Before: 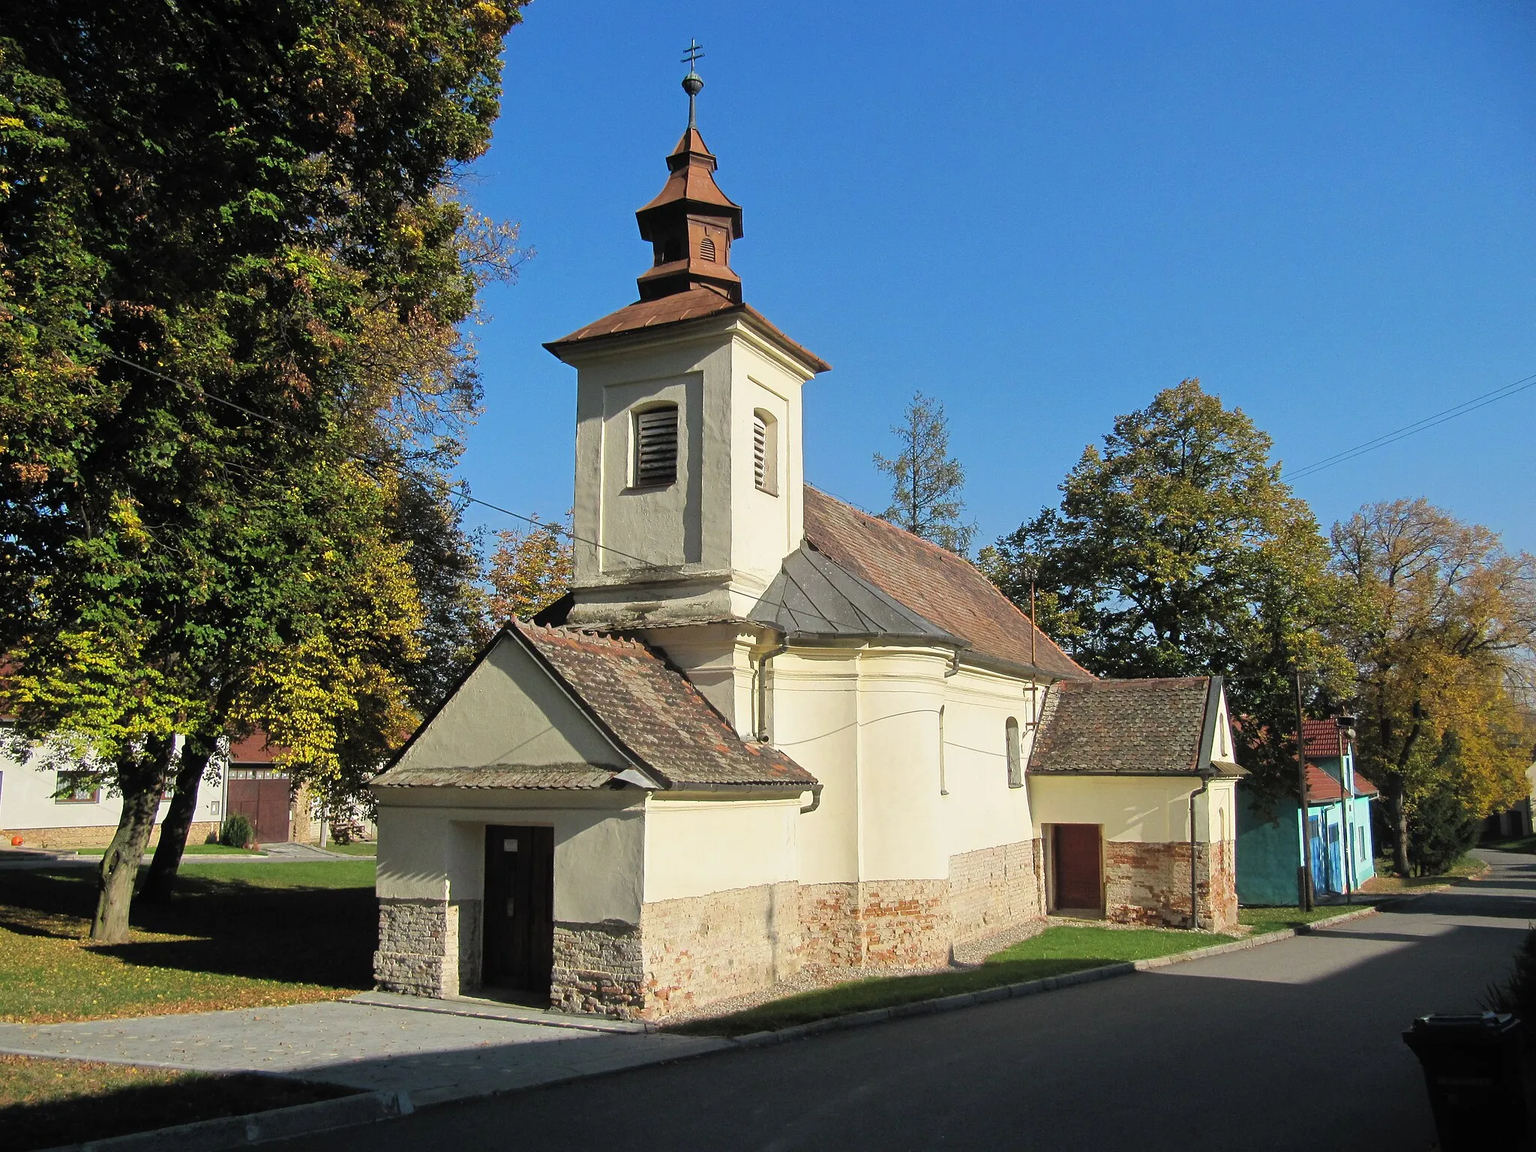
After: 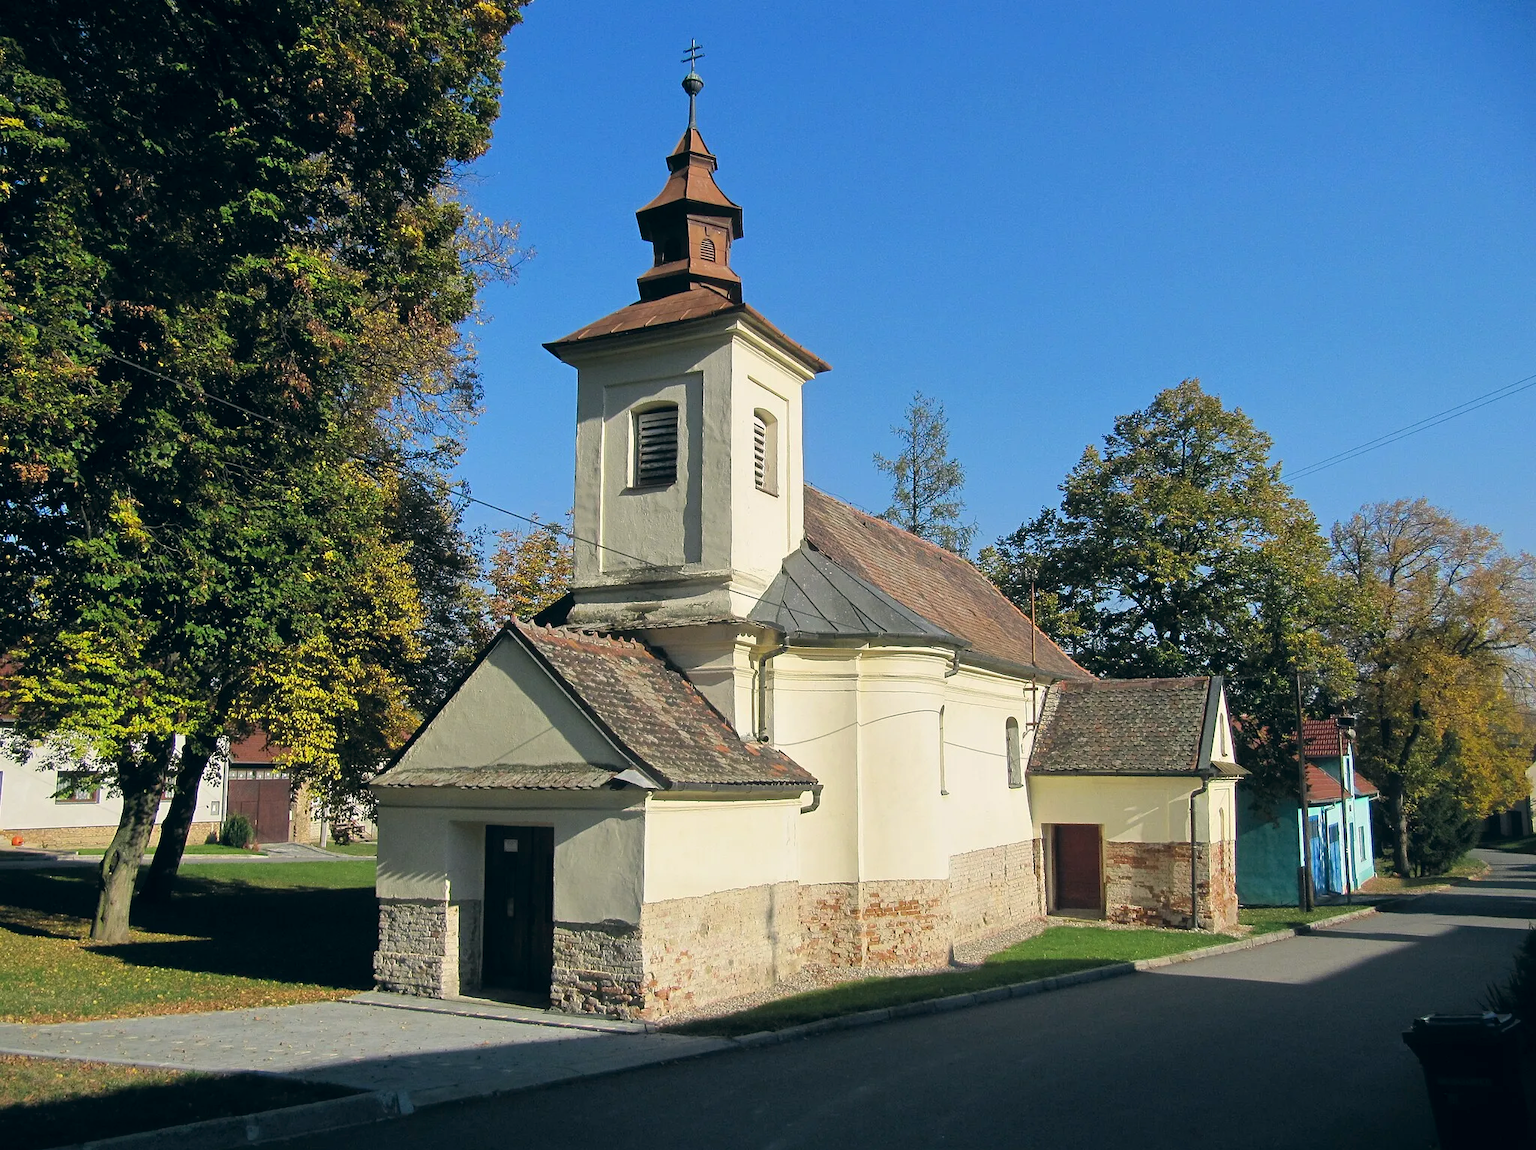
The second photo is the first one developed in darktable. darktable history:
color calibration: illuminant Planckian (black body), x 0.351, y 0.352, temperature 4794.27 K
crop: bottom 0.071%
white balance: red 0.983, blue 1.036
color correction: highlights a* 5.38, highlights b* 5.3, shadows a* -4.26, shadows b* -5.11
